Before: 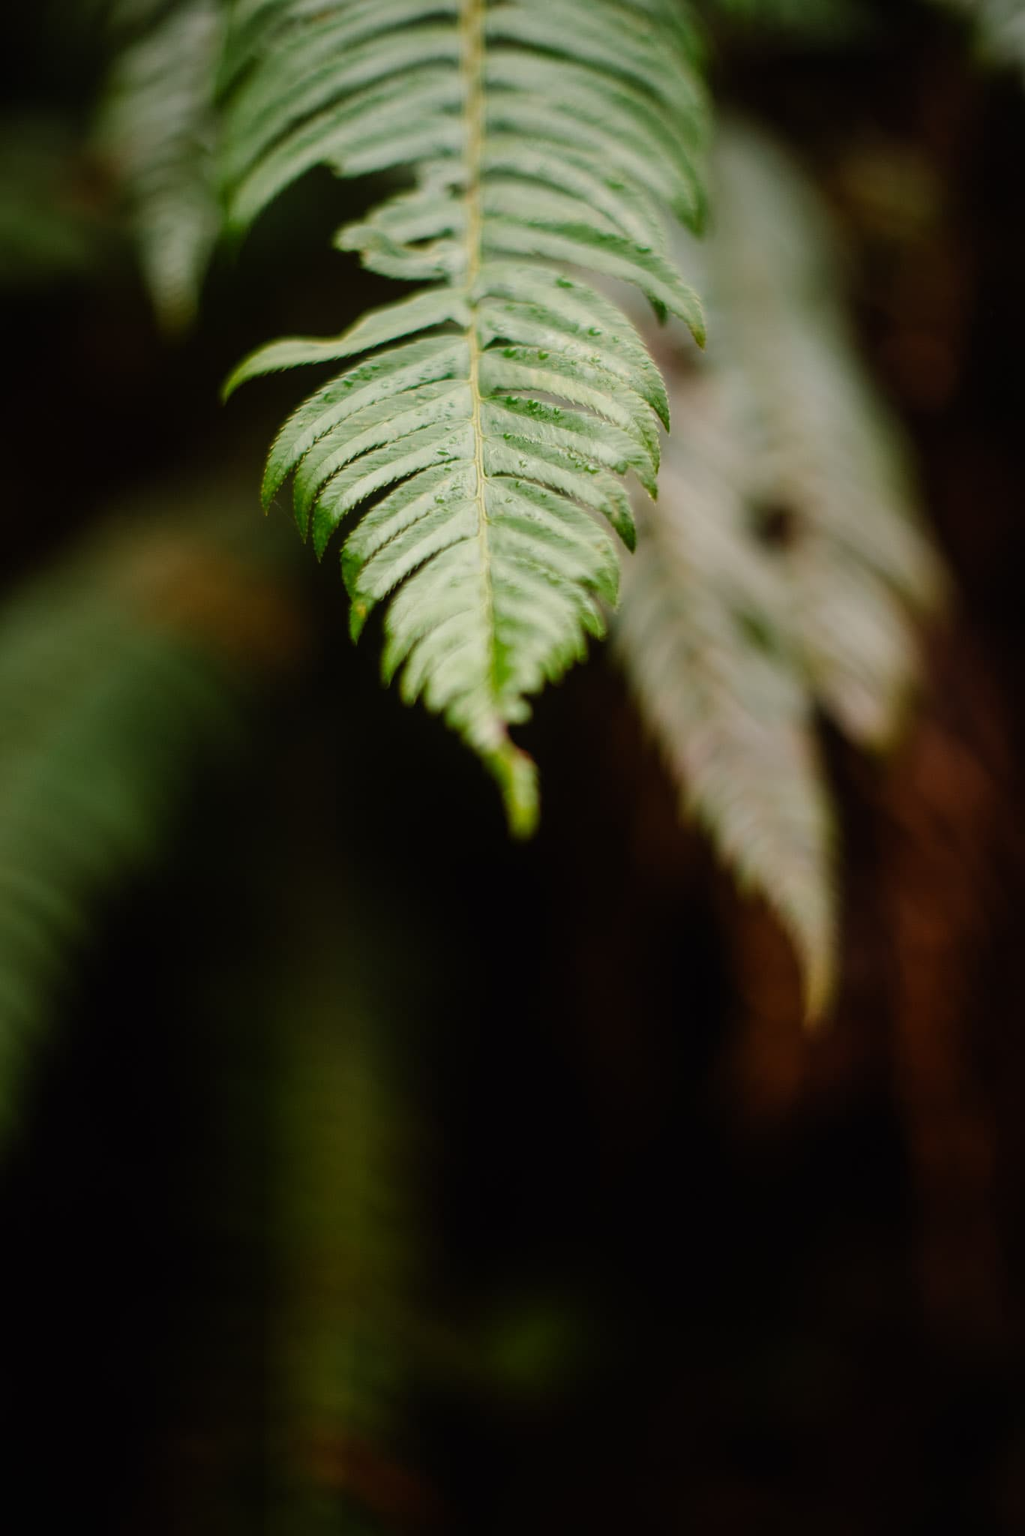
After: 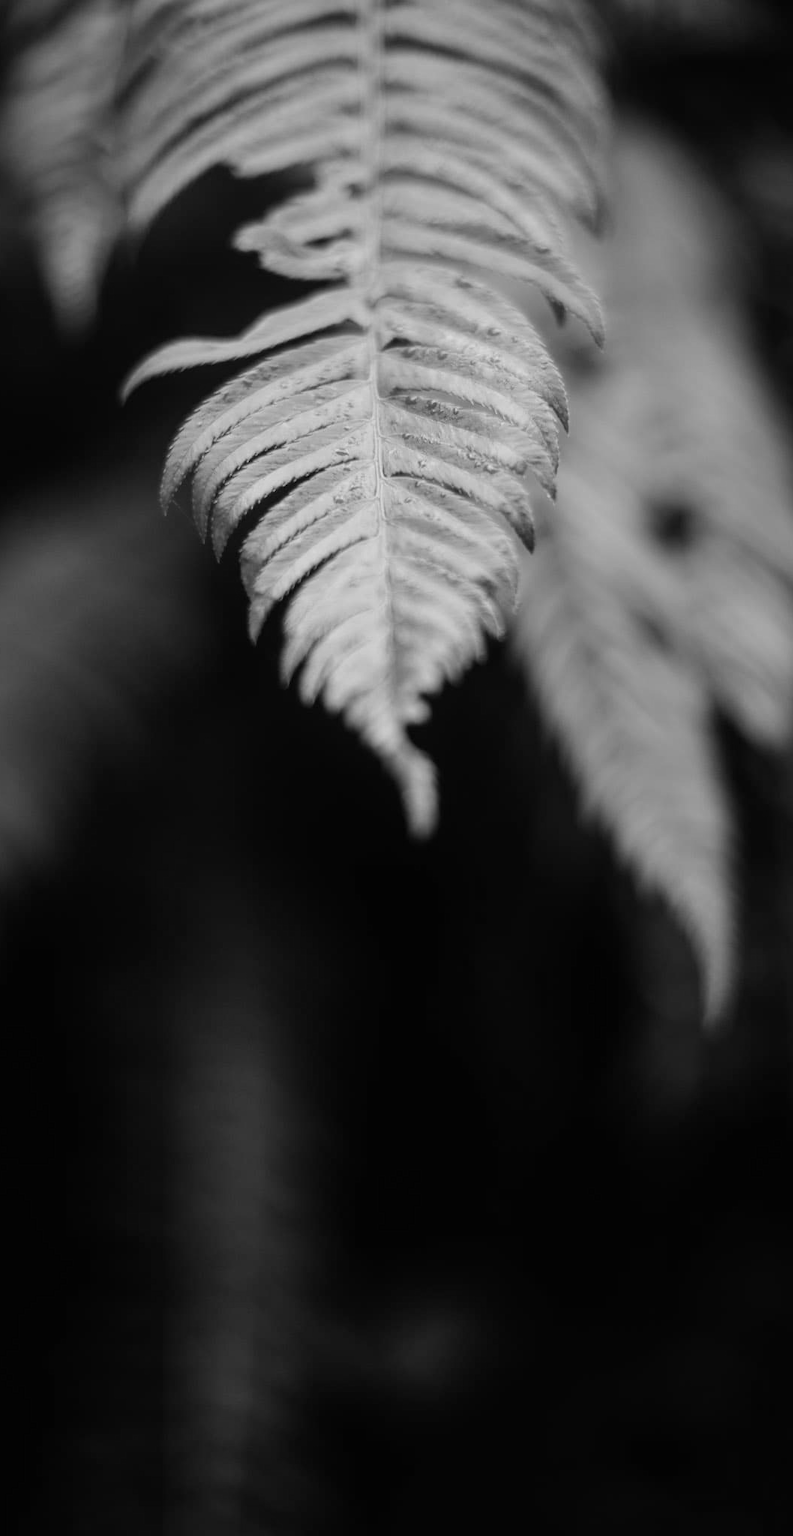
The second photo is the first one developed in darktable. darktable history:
monochrome: on, module defaults
crop: left 9.88%, right 12.664%
